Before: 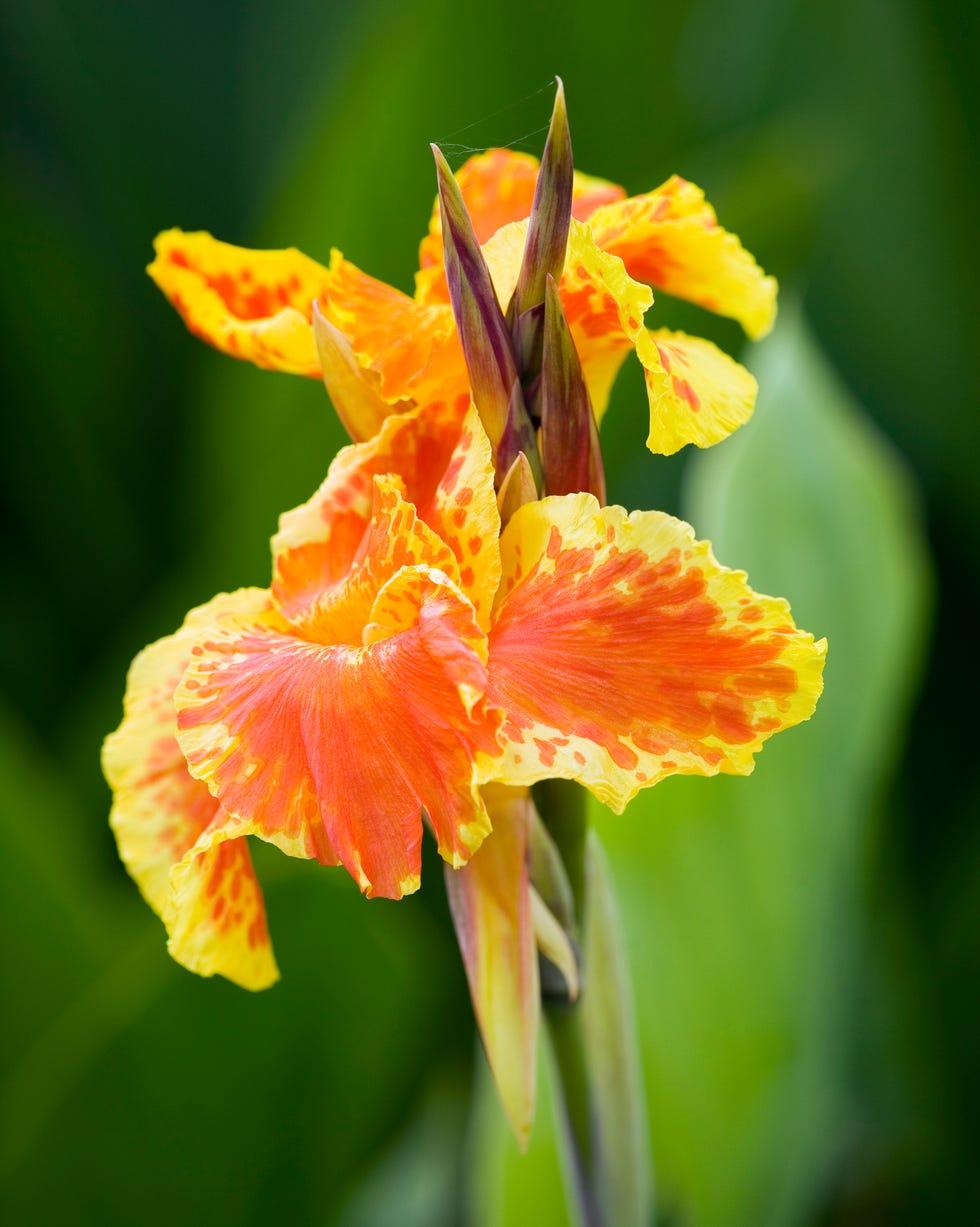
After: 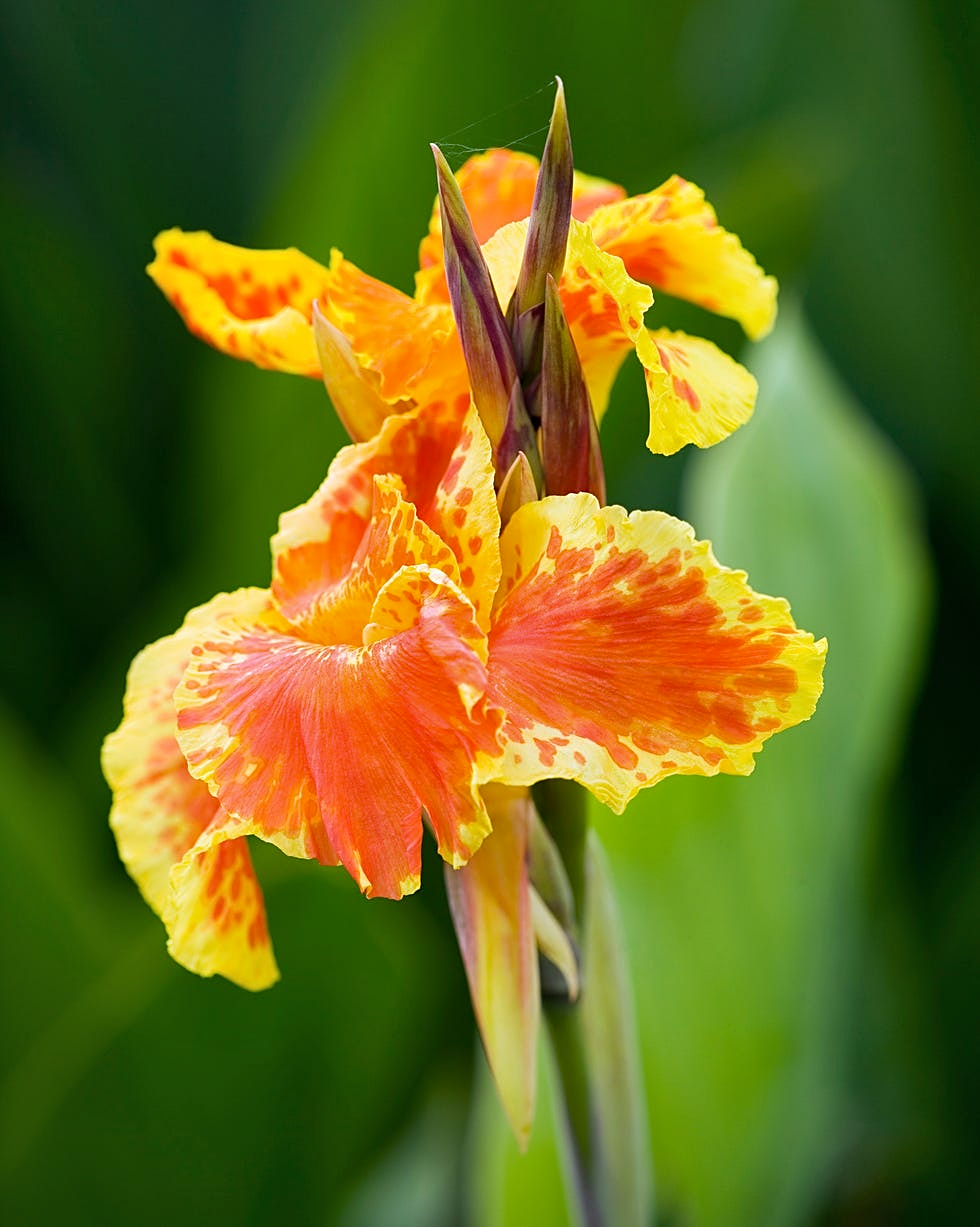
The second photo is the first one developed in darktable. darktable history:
shadows and highlights: shadows 22.75, highlights -49.18, soften with gaussian
sharpen: on, module defaults
